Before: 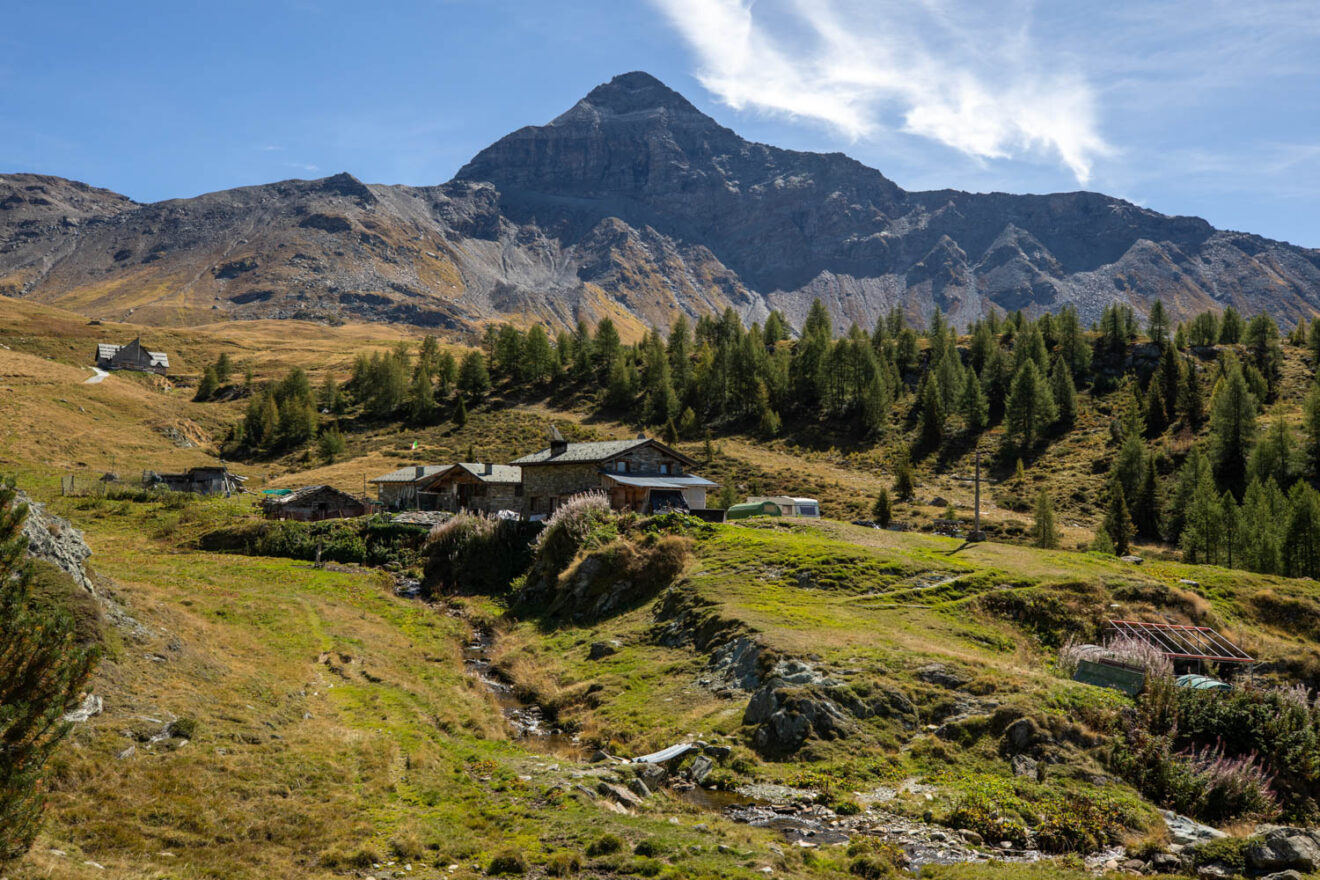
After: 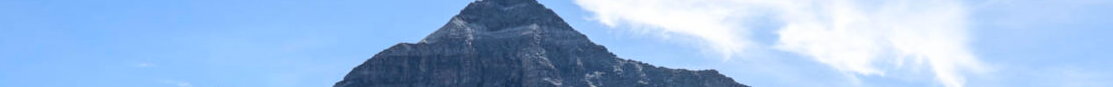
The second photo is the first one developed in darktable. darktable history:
crop and rotate: left 9.644%, top 9.491%, right 6.021%, bottom 80.509%
tone curve: curves: ch0 [(0, 0) (0.004, 0.001) (0.133, 0.112) (0.325, 0.362) (0.832, 0.893) (1, 1)], color space Lab, linked channels, preserve colors none
